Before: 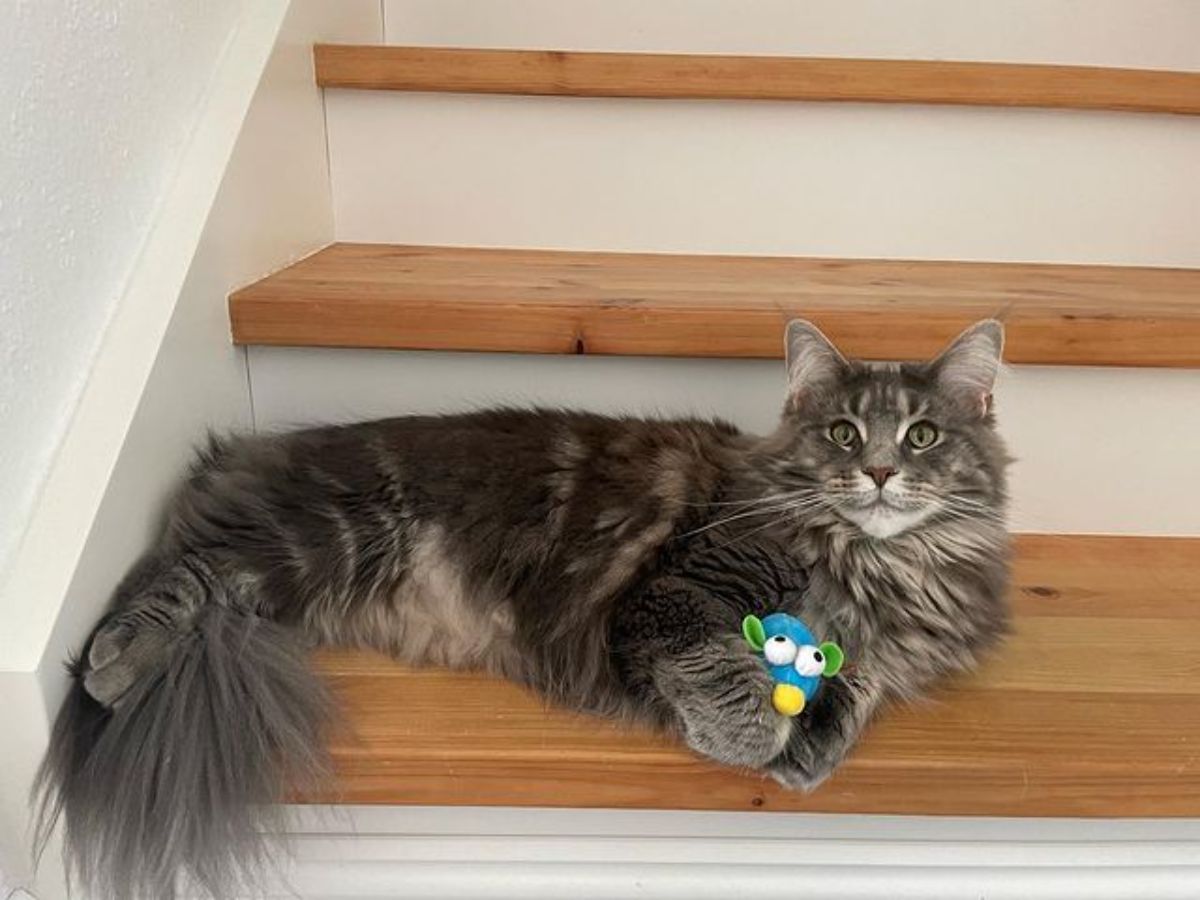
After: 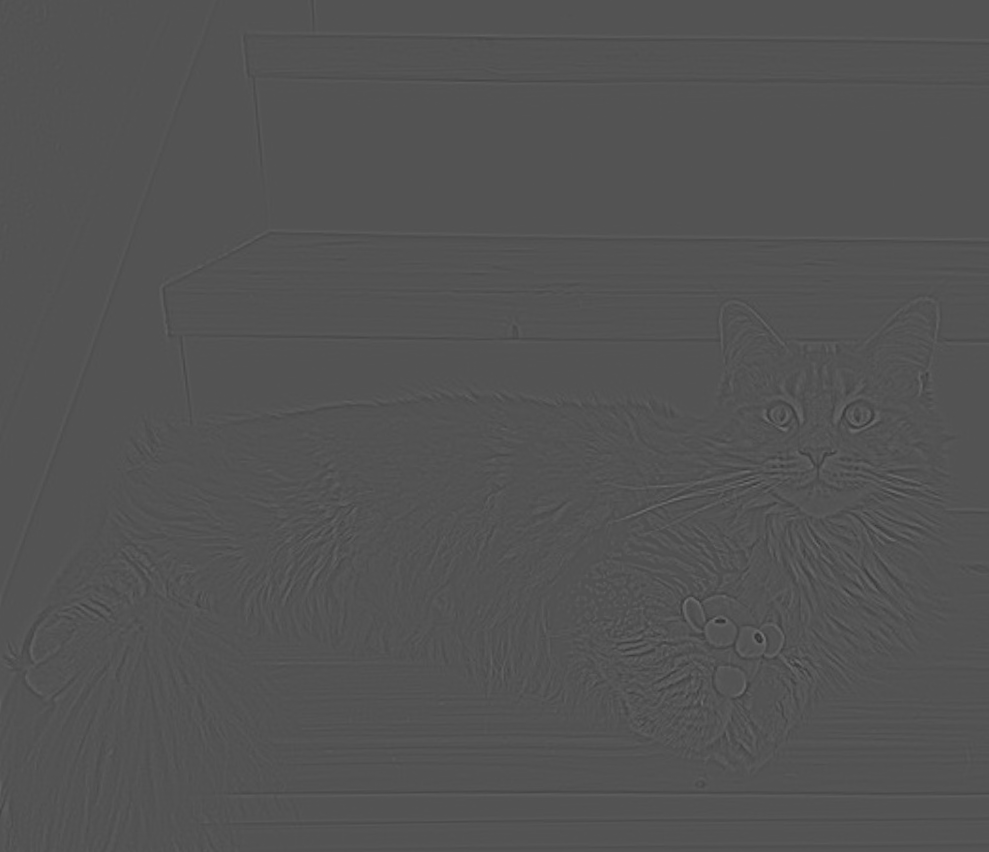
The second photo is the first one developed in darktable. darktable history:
graduated density: rotation -0.352°, offset 57.64
crop and rotate: angle 1°, left 4.281%, top 0.642%, right 11.383%, bottom 2.486%
contrast brightness saturation: brightness -0.25, saturation 0.2
highpass: sharpness 9.84%, contrast boost 9.94%
